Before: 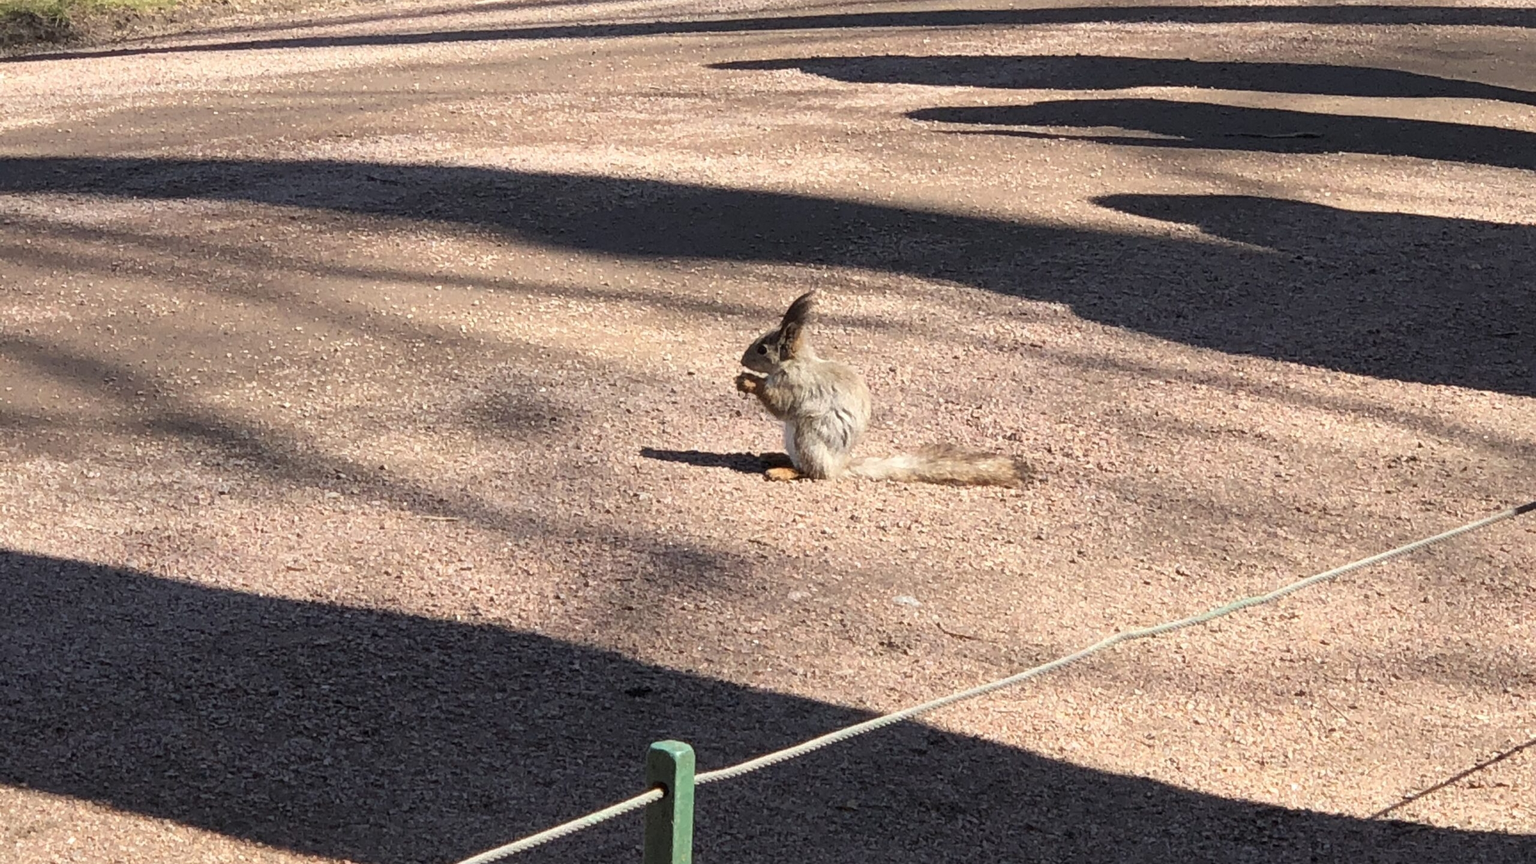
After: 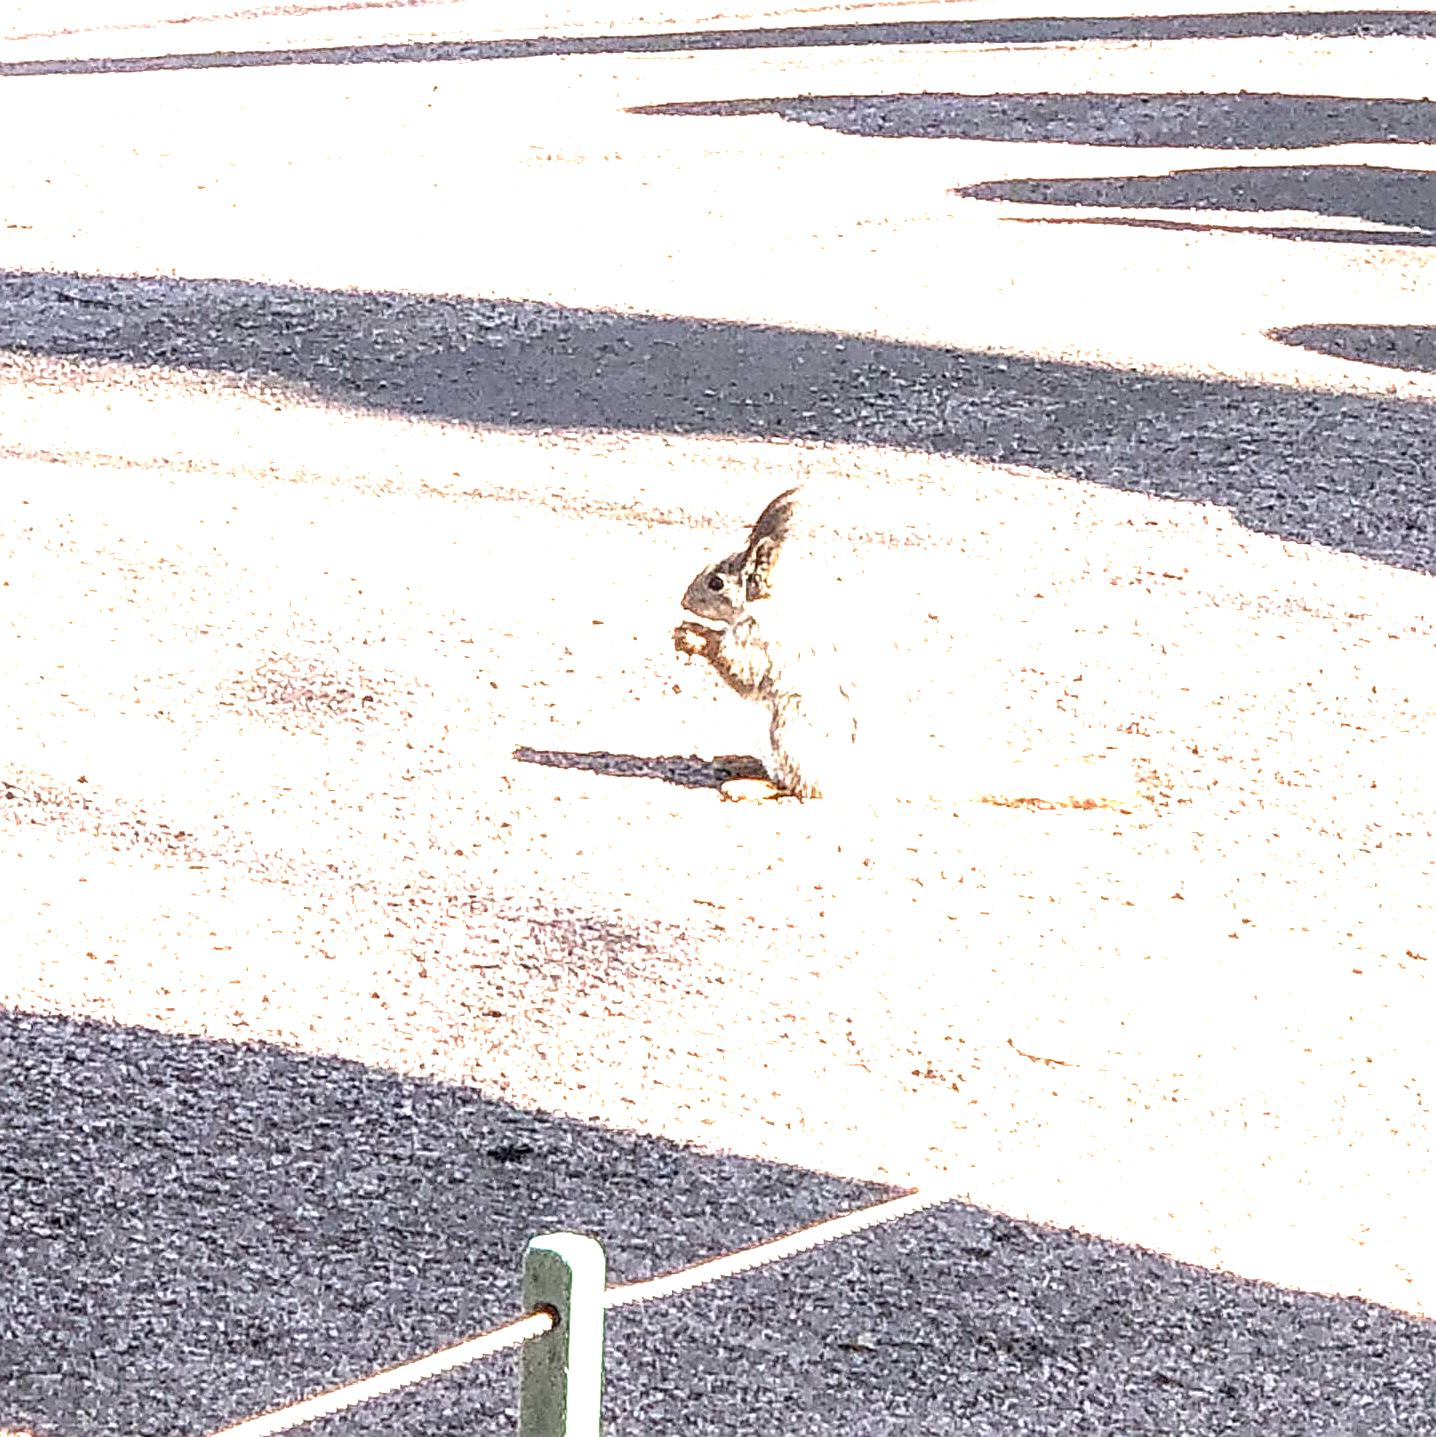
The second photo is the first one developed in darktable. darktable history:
crop: left 21.674%, right 22.086%
local contrast: detail 160%
exposure: black level correction 0.001, exposure 2.607 EV, compensate exposure bias true, compensate highlight preservation false
sharpen: on, module defaults
